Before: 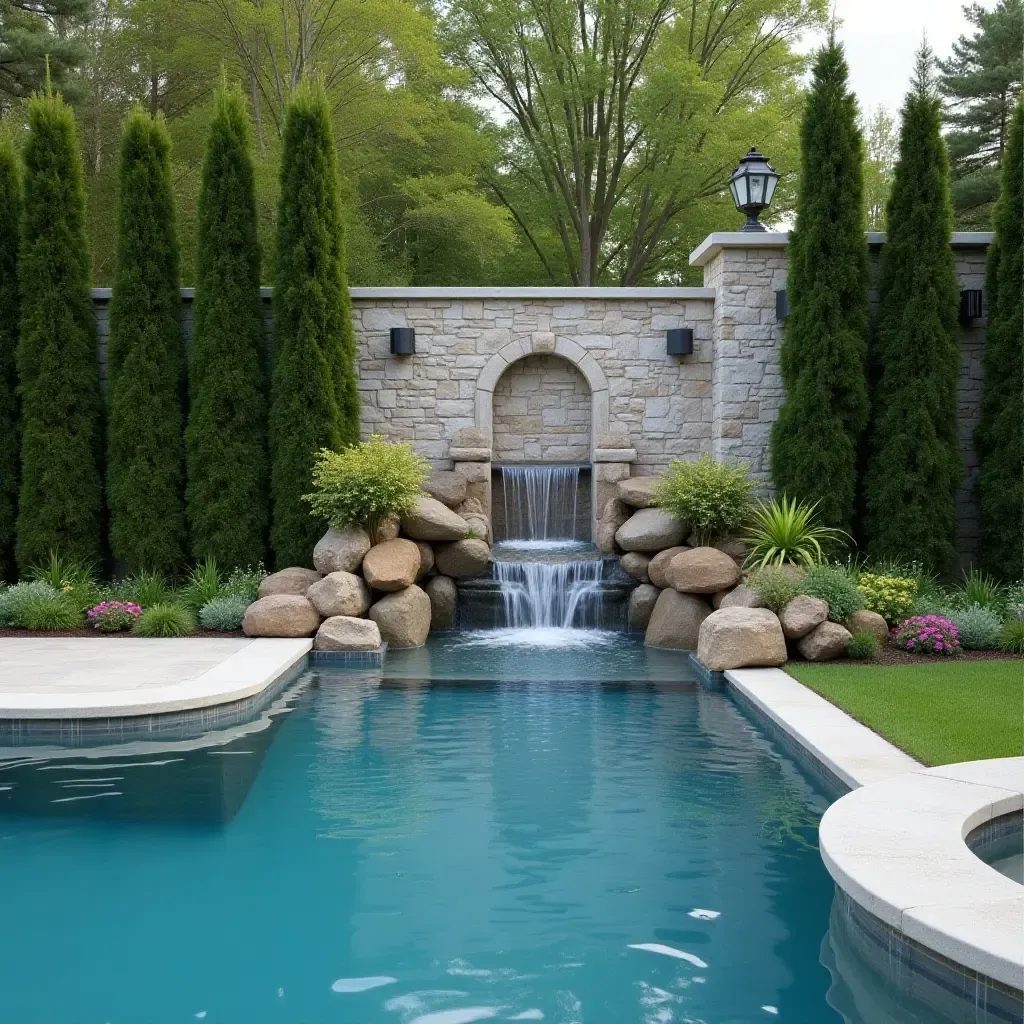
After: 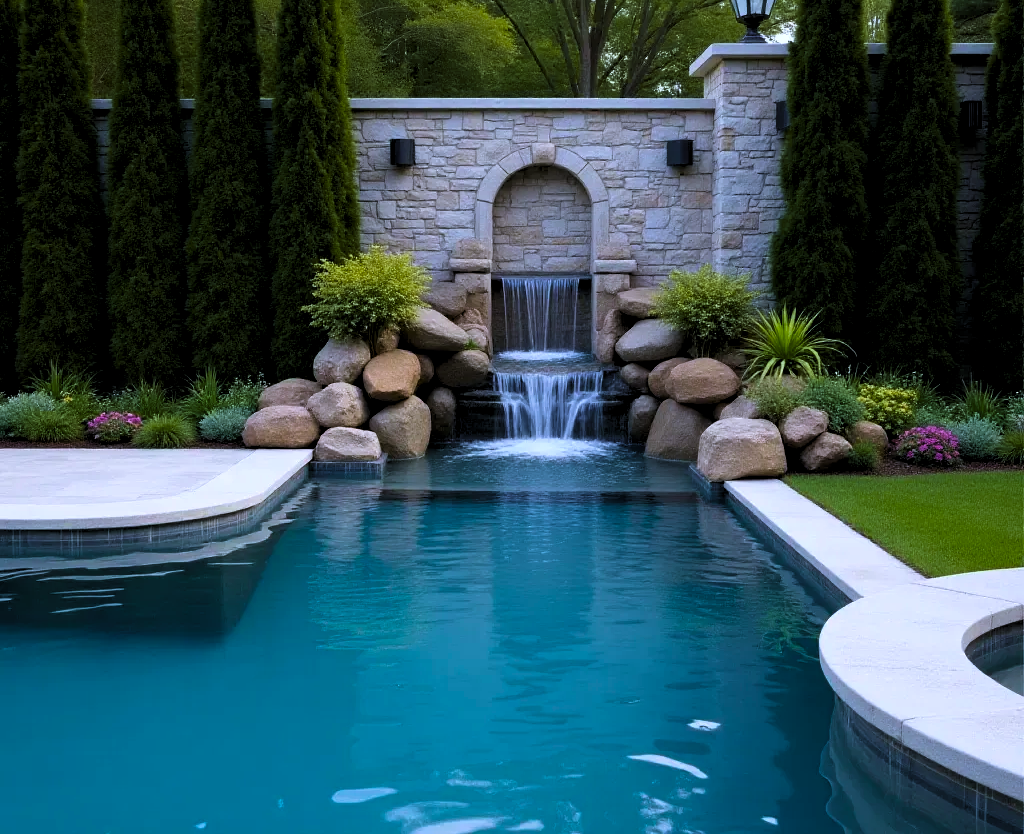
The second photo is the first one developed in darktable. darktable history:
crop and rotate: top 18.507%
levels: levels [0.116, 0.574, 1]
white balance: red 0.967, blue 1.119, emerald 0.756
exposure: compensate highlight preservation false
color balance rgb: perceptual saturation grading › global saturation 25%, global vibrance 20%
tone equalizer: on, module defaults
velvia: on, module defaults
